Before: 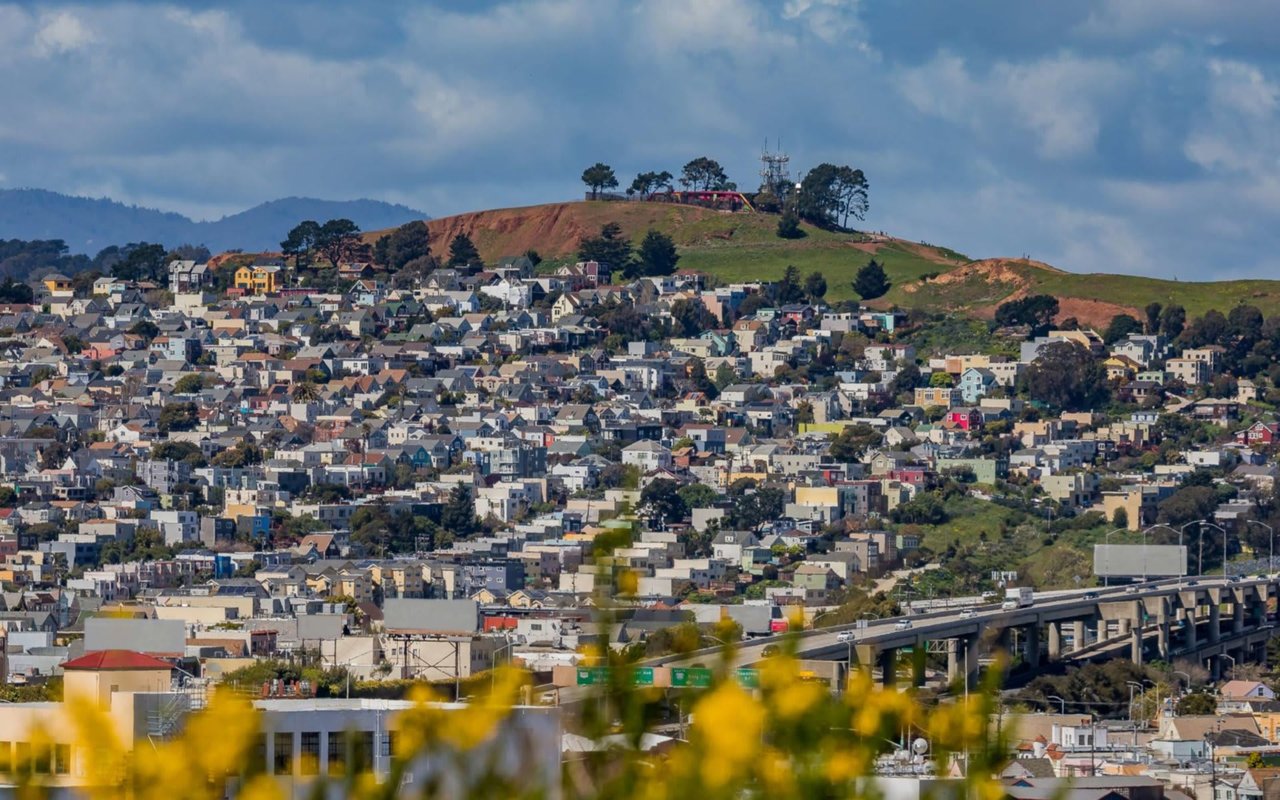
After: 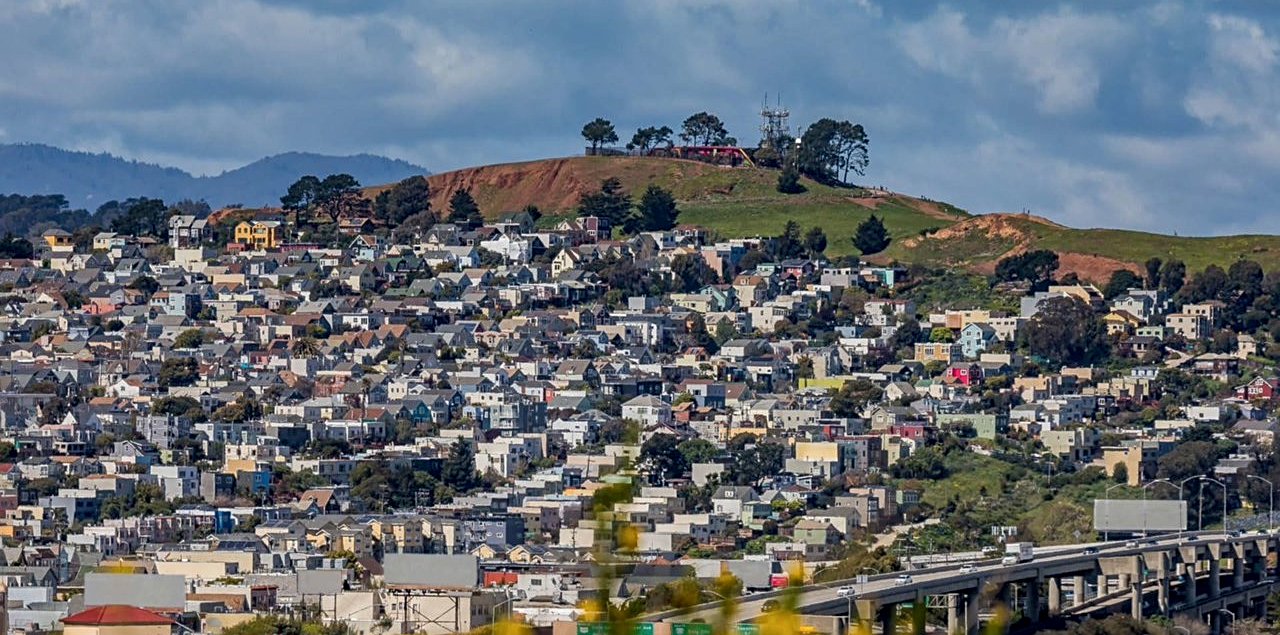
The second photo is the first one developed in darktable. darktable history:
local contrast: highlights 103%, shadows 100%, detail 131%, midtone range 0.2
sharpen: radius 2.161, amount 0.388, threshold 0.144
crop and rotate: top 5.664%, bottom 14.913%
